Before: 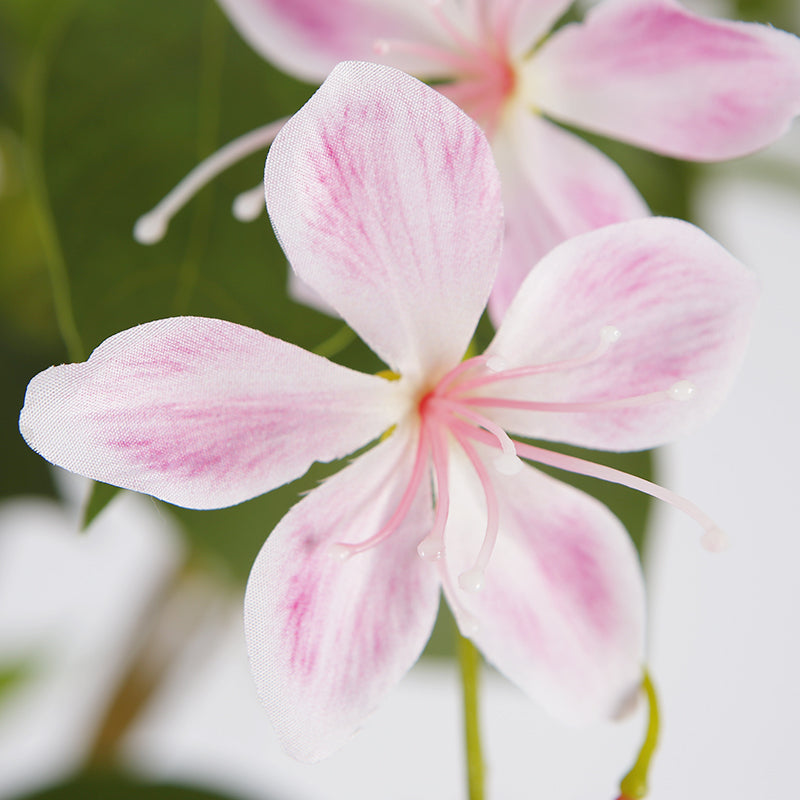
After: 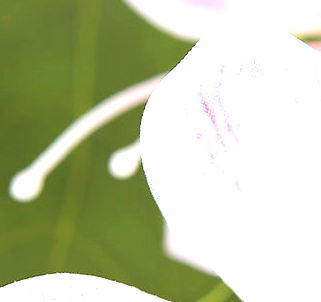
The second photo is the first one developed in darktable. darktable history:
crop: left 15.621%, top 5.447%, right 44.14%, bottom 56.751%
exposure: black level correction 0, exposure 1.299 EV, compensate exposure bias true, compensate highlight preservation false
levels: mode automatic
